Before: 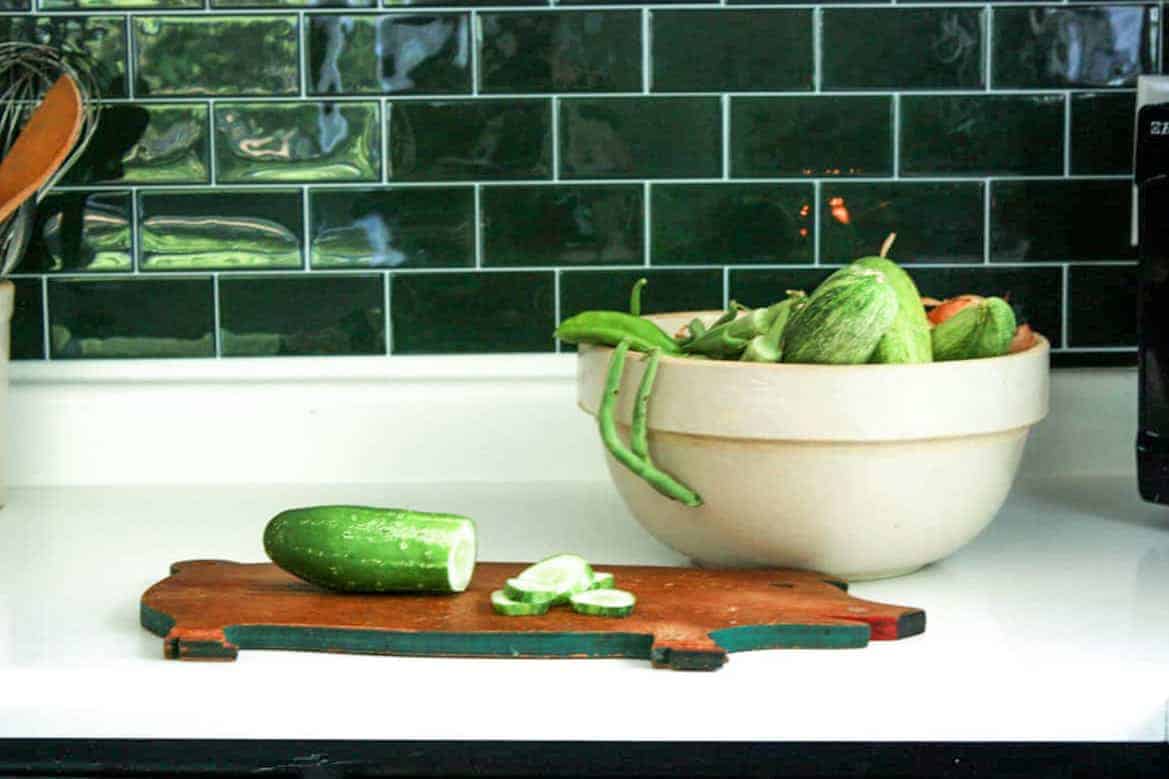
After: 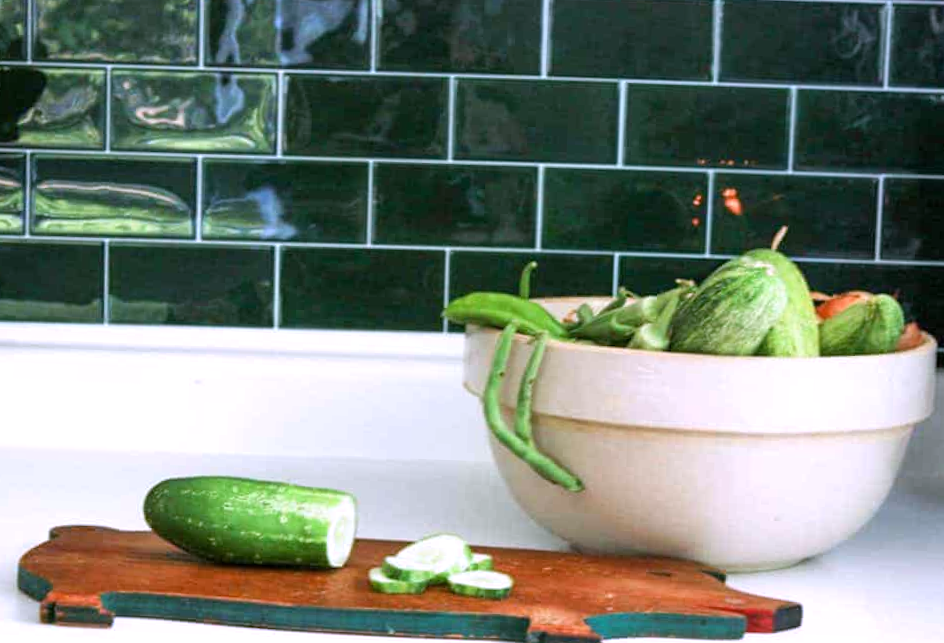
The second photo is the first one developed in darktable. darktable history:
white balance: red 1.042, blue 1.17
rotate and perspective: rotation 2.27°, automatic cropping off
crop and rotate: left 10.77%, top 5.1%, right 10.41%, bottom 16.76%
